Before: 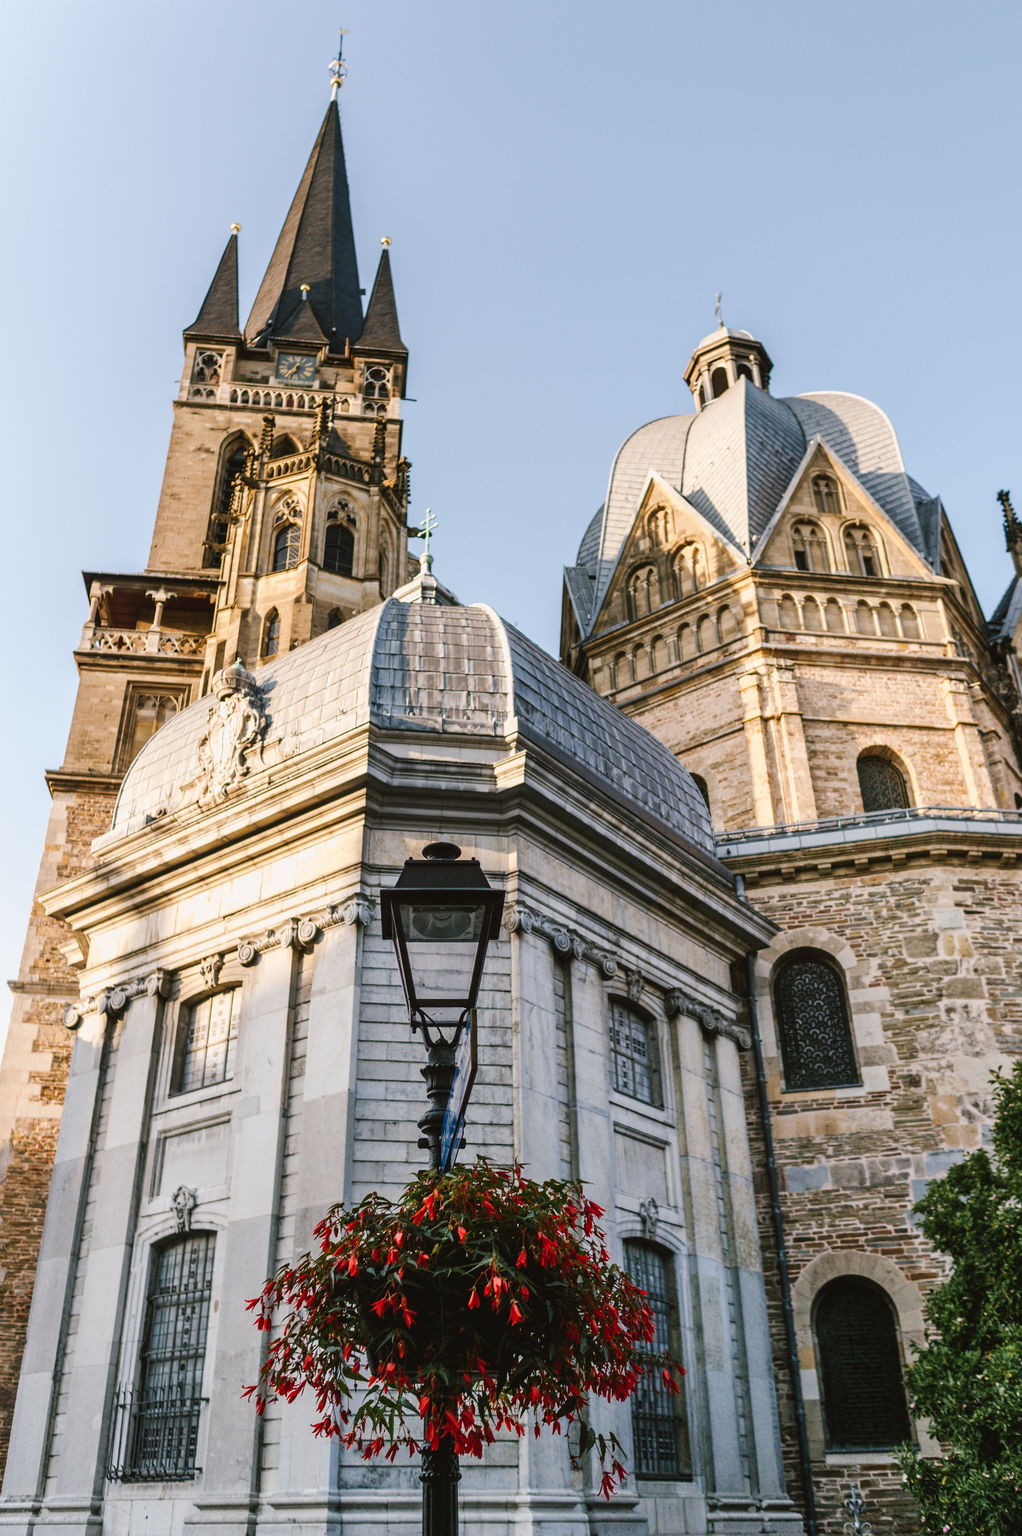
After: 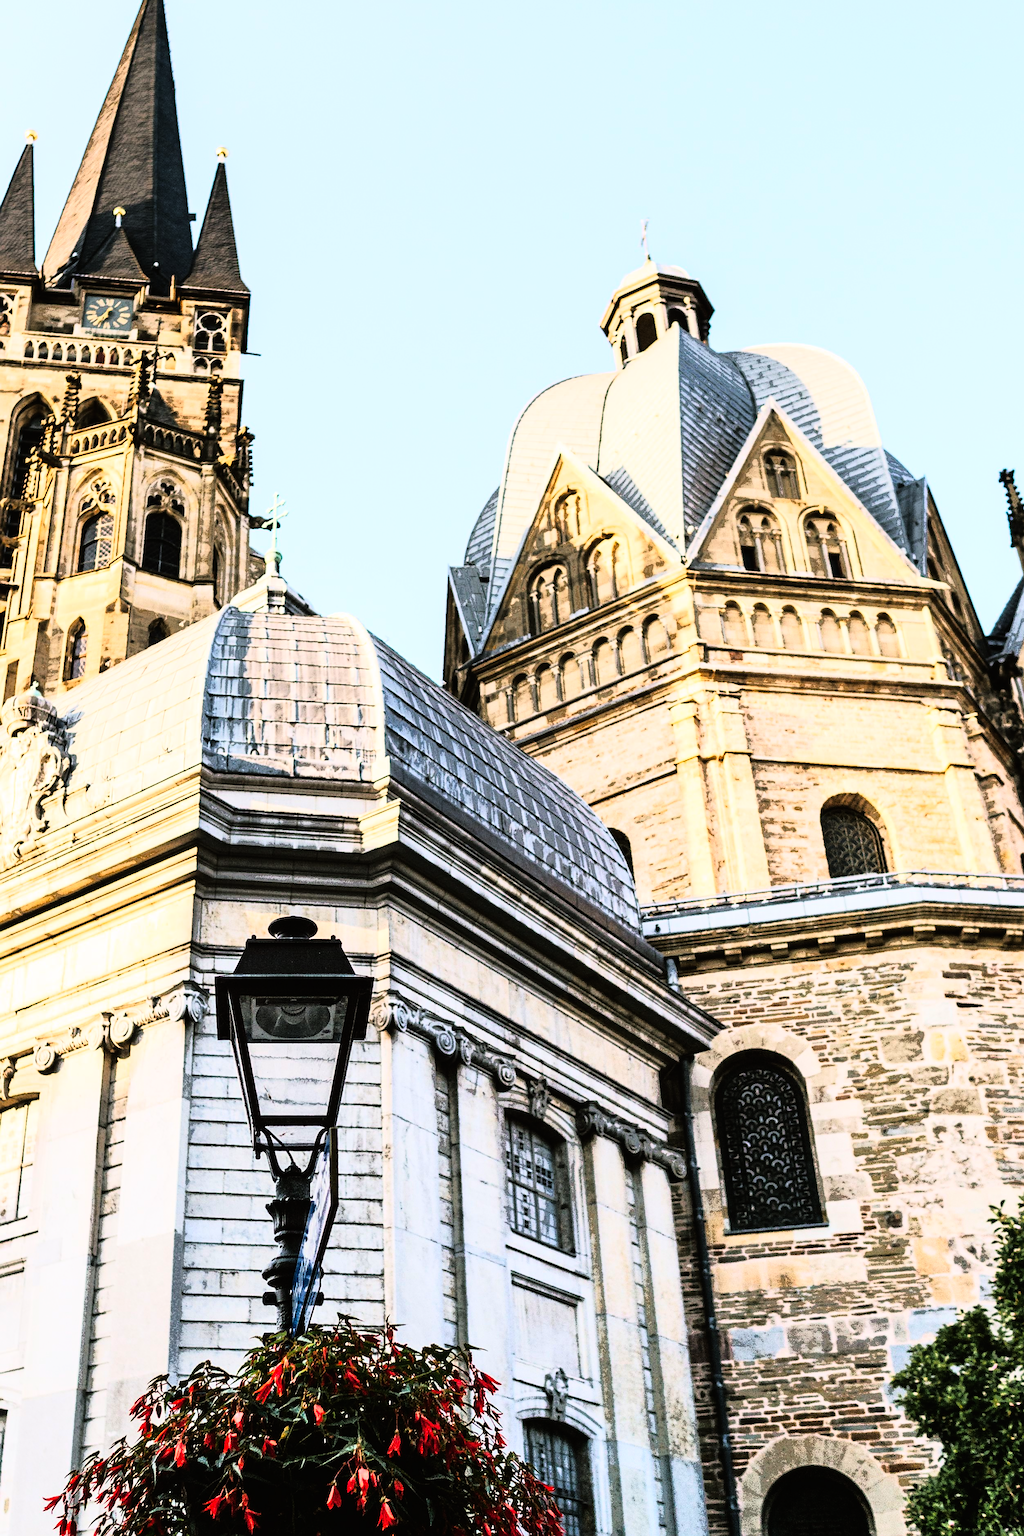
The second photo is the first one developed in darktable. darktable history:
rgb curve: curves: ch0 [(0, 0) (0.21, 0.15) (0.24, 0.21) (0.5, 0.75) (0.75, 0.96) (0.89, 0.99) (1, 1)]; ch1 [(0, 0.02) (0.21, 0.13) (0.25, 0.2) (0.5, 0.67) (0.75, 0.9) (0.89, 0.97) (1, 1)]; ch2 [(0, 0.02) (0.21, 0.13) (0.25, 0.2) (0.5, 0.67) (0.75, 0.9) (0.89, 0.97) (1, 1)], compensate middle gray true
fill light: exposure -0.73 EV, center 0.69, width 2.2
sharpen: on, module defaults
crop and rotate: left 20.74%, top 7.912%, right 0.375%, bottom 13.378%
